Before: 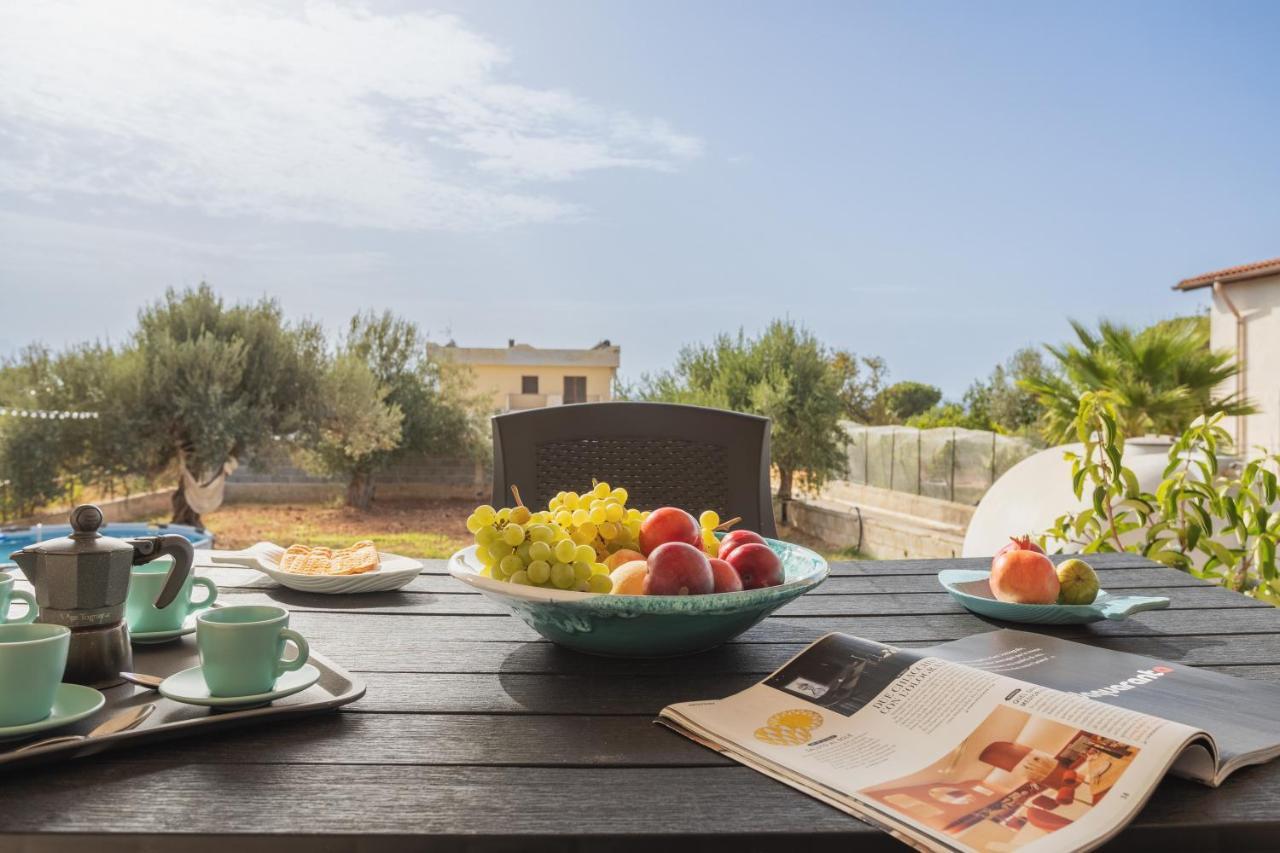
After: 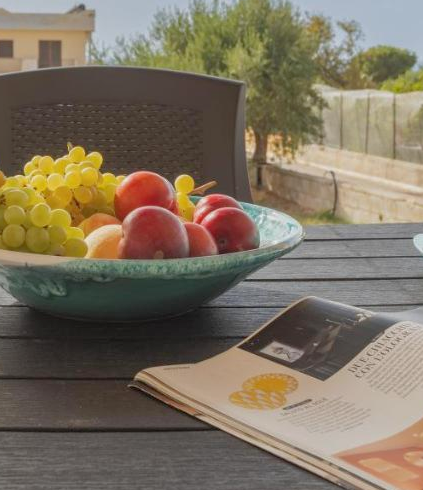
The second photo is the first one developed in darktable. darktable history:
exposure: exposure 0.153 EV, compensate exposure bias true, compensate highlight preservation false
tone equalizer: -8 EV 0.289 EV, -7 EV 0.411 EV, -6 EV 0.44 EV, -5 EV 0.221 EV, -3 EV -0.279 EV, -2 EV -0.396 EV, -1 EV -0.399 EV, +0 EV -0.226 EV, edges refinement/feathering 500, mask exposure compensation -1.57 EV, preserve details no
crop: left 41.06%, top 39.493%, right 25.598%, bottom 3.003%
